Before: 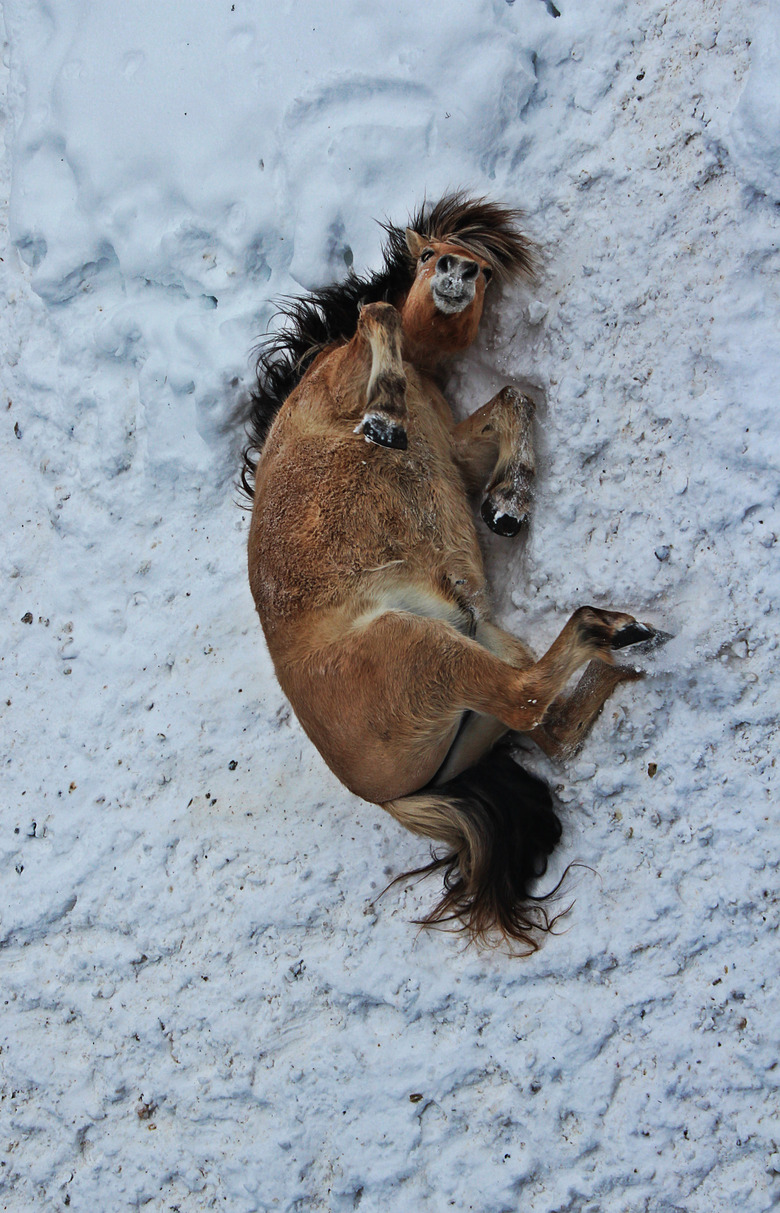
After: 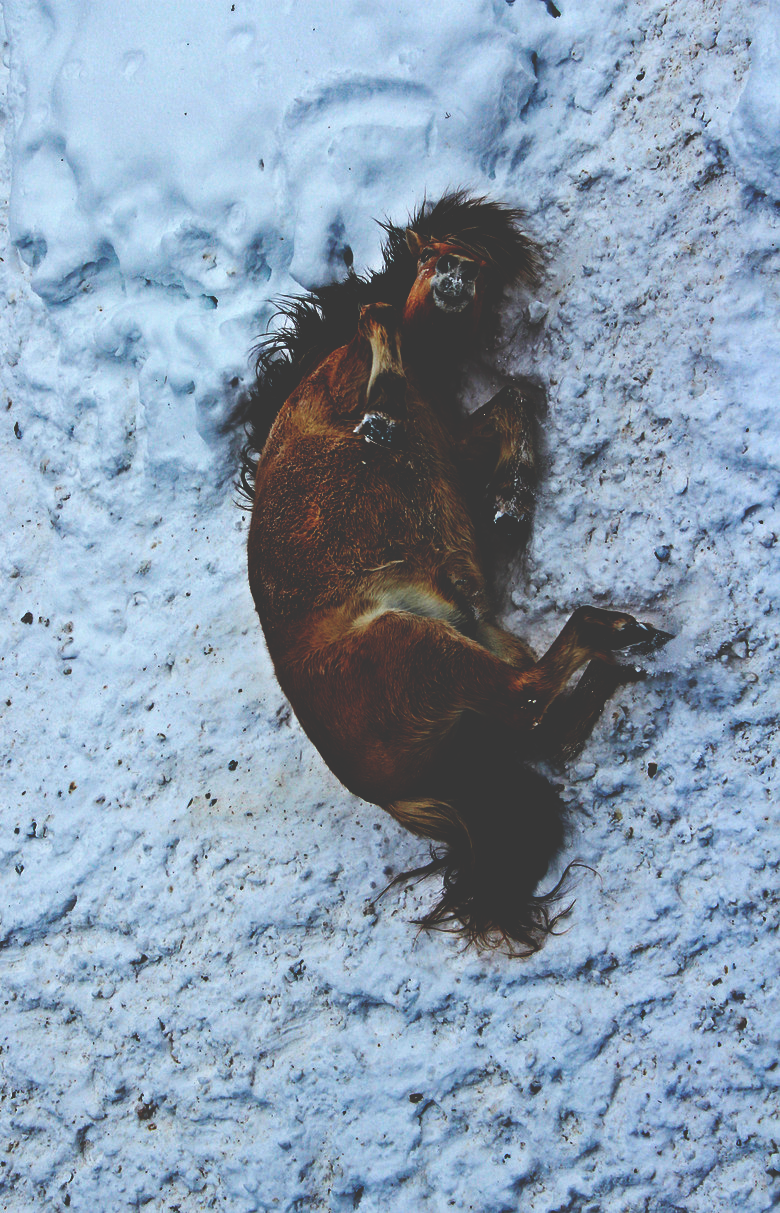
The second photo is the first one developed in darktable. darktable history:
base curve: curves: ch0 [(0, 0.036) (0.083, 0.04) (0.804, 1)], preserve colors none
tone equalizer: mask exposure compensation -0.51 EV
